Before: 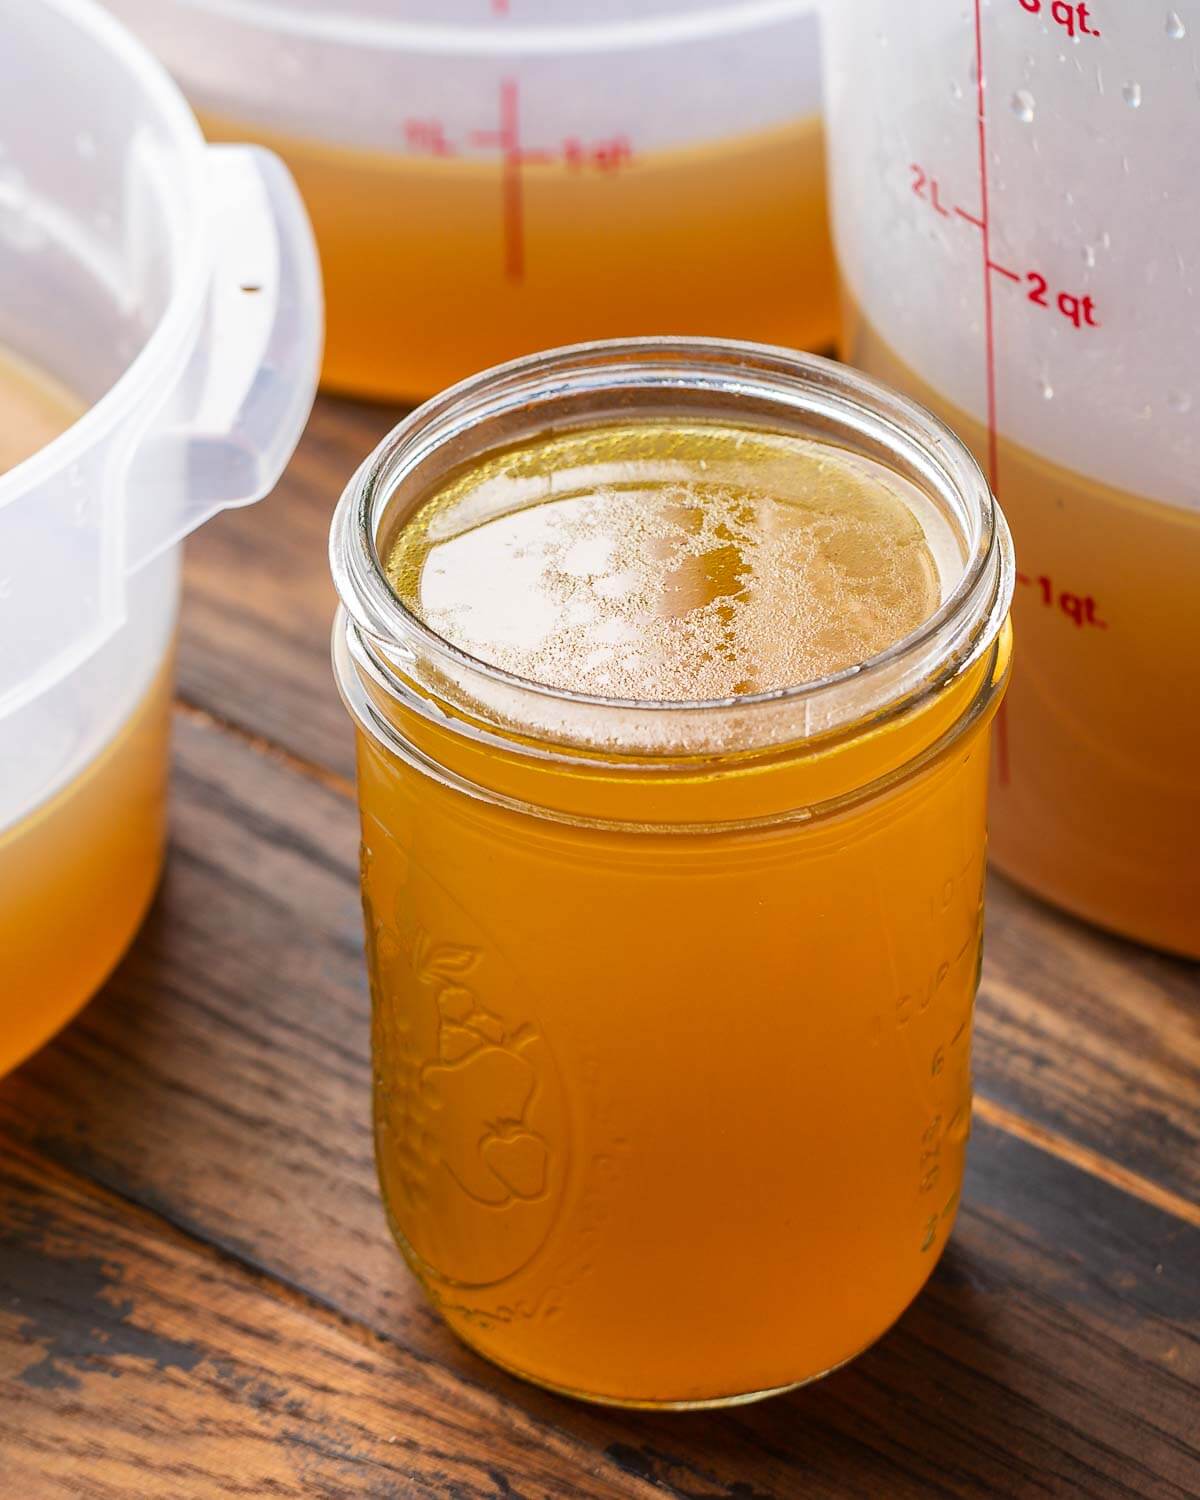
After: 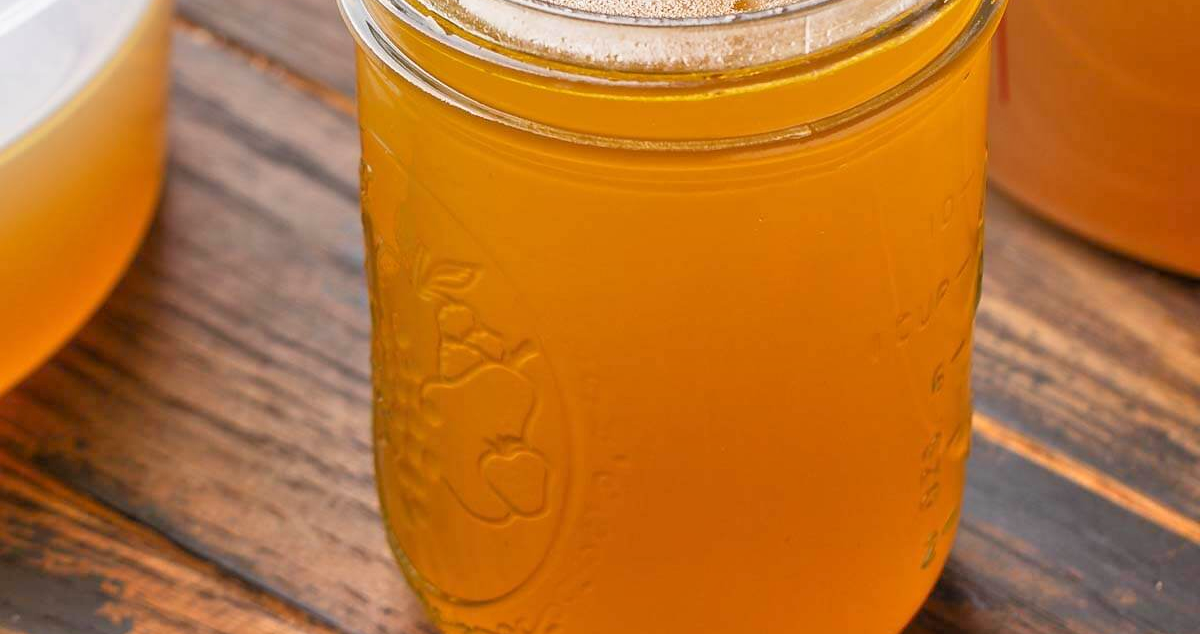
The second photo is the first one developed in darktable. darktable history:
crop: top 45.575%, bottom 12.133%
tone equalizer: -7 EV 0.162 EV, -6 EV 0.629 EV, -5 EV 1.15 EV, -4 EV 1.31 EV, -3 EV 1.17 EV, -2 EV 0.6 EV, -1 EV 0.16 EV
